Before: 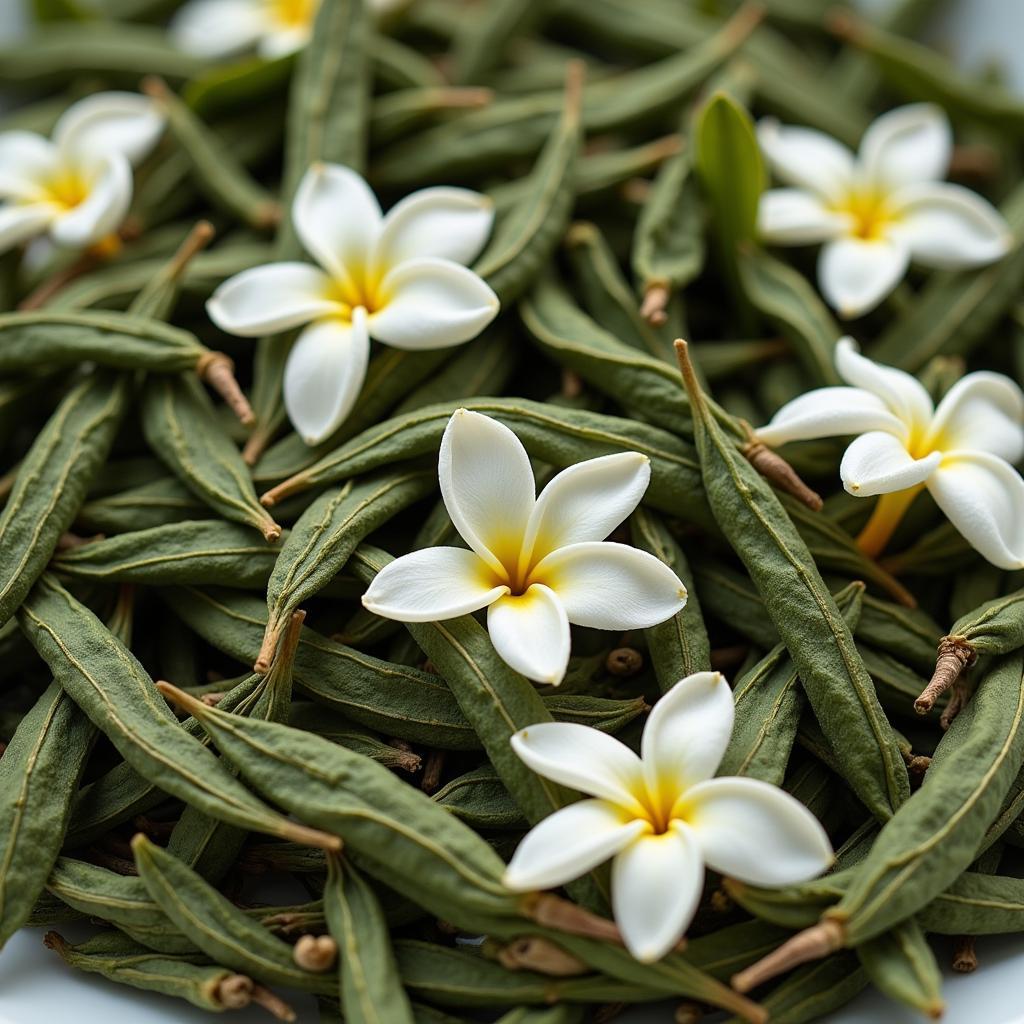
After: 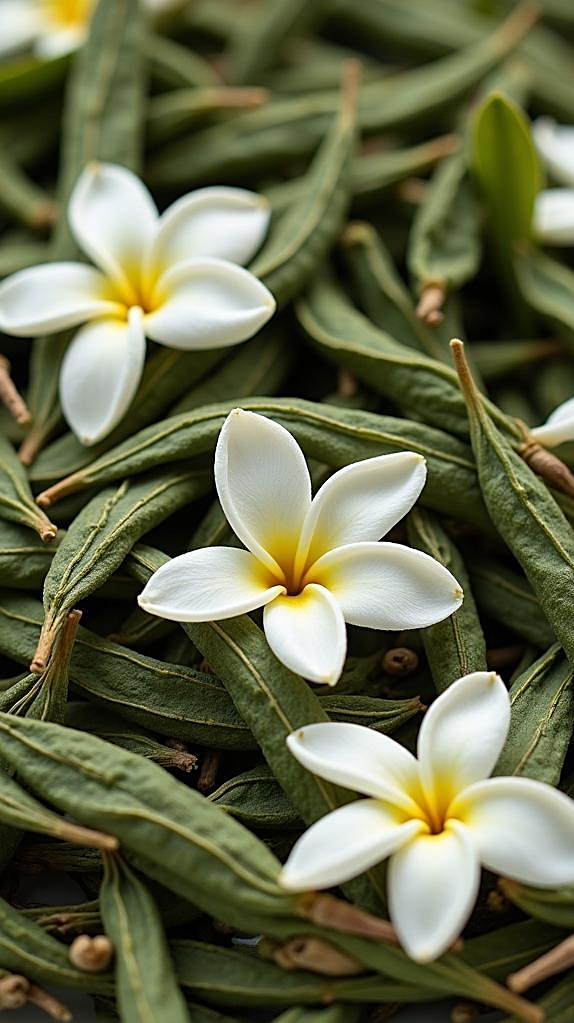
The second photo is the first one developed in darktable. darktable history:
sharpen: on, module defaults
crop: left 21.898%, right 21.981%, bottom 0.007%
